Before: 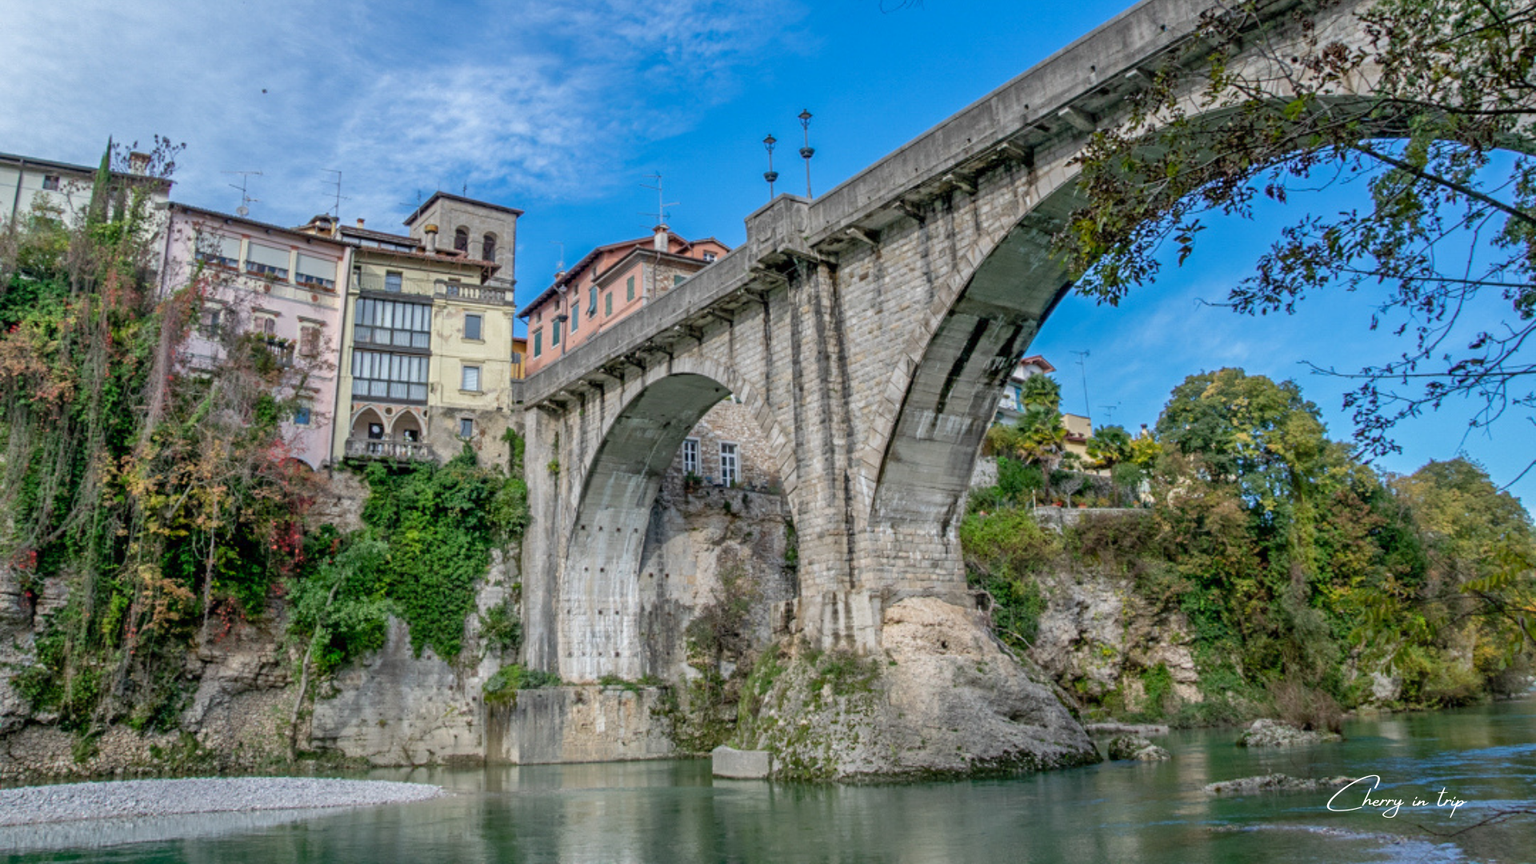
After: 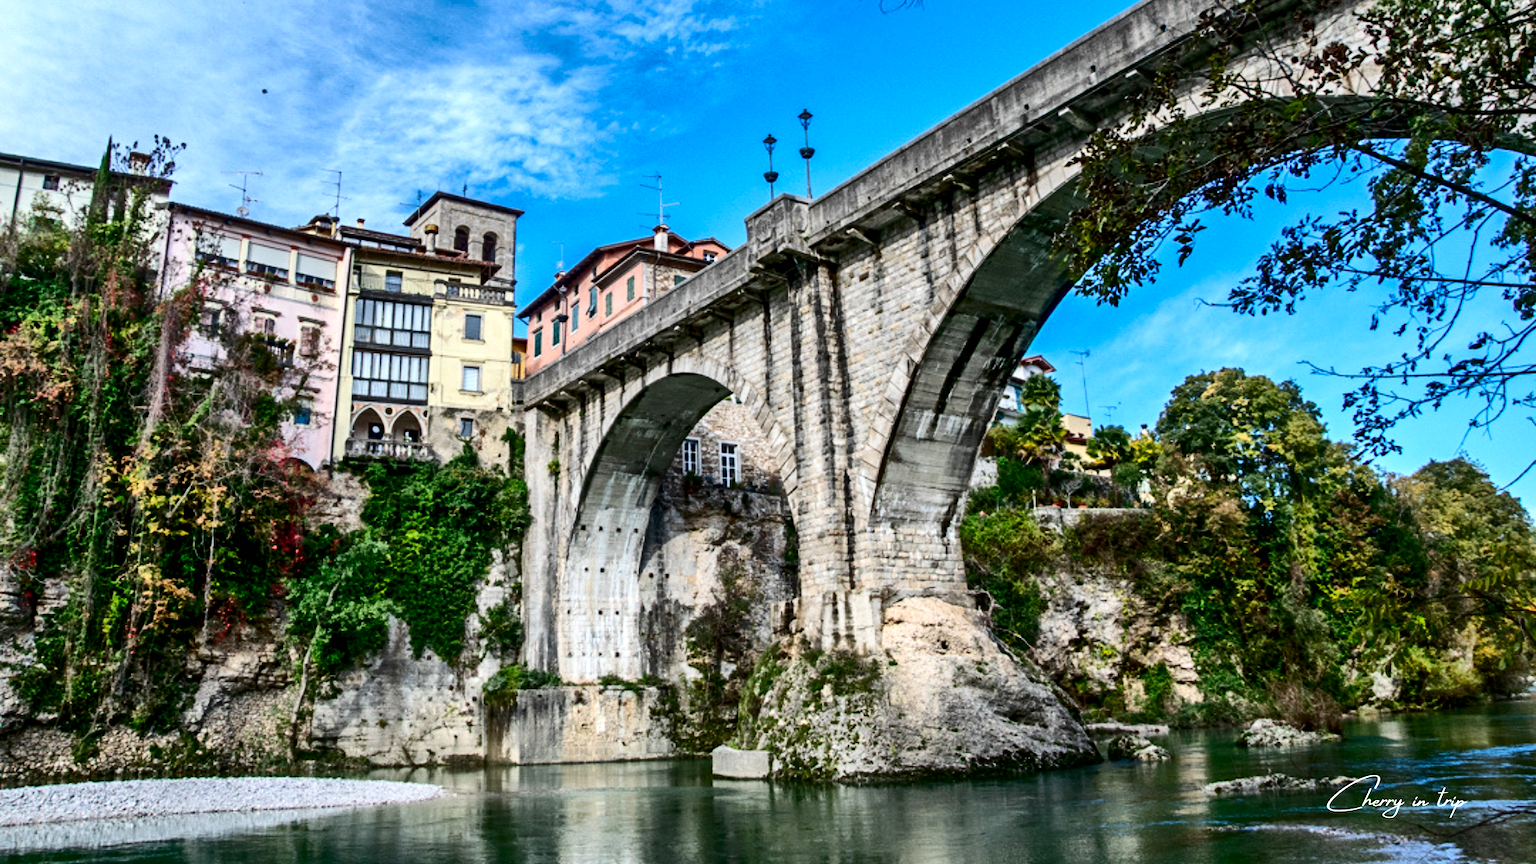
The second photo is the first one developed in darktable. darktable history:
contrast brightness saturation: contrast 0.32, brightness -0.08, saturation 0.17
tone equalizer: -8 EV -0.417 EV, -7 EV -0.389 EV, -6 EV -0.333 EV, -5 EV -0.222 EV, -3 EV 0.222 EV, -2 EV 0.333 EV, -1 EV 0.389 EV, +0 EV 0.417 EV, edges refinement/feathering 500, mask exposure compensation -1.57 EV, preserve details no
shadows and highlights: soften with gaussian
local contrast: mode bilateral grid, contrast 20, coarseness 50, detail 120%, midtone range 0.2
